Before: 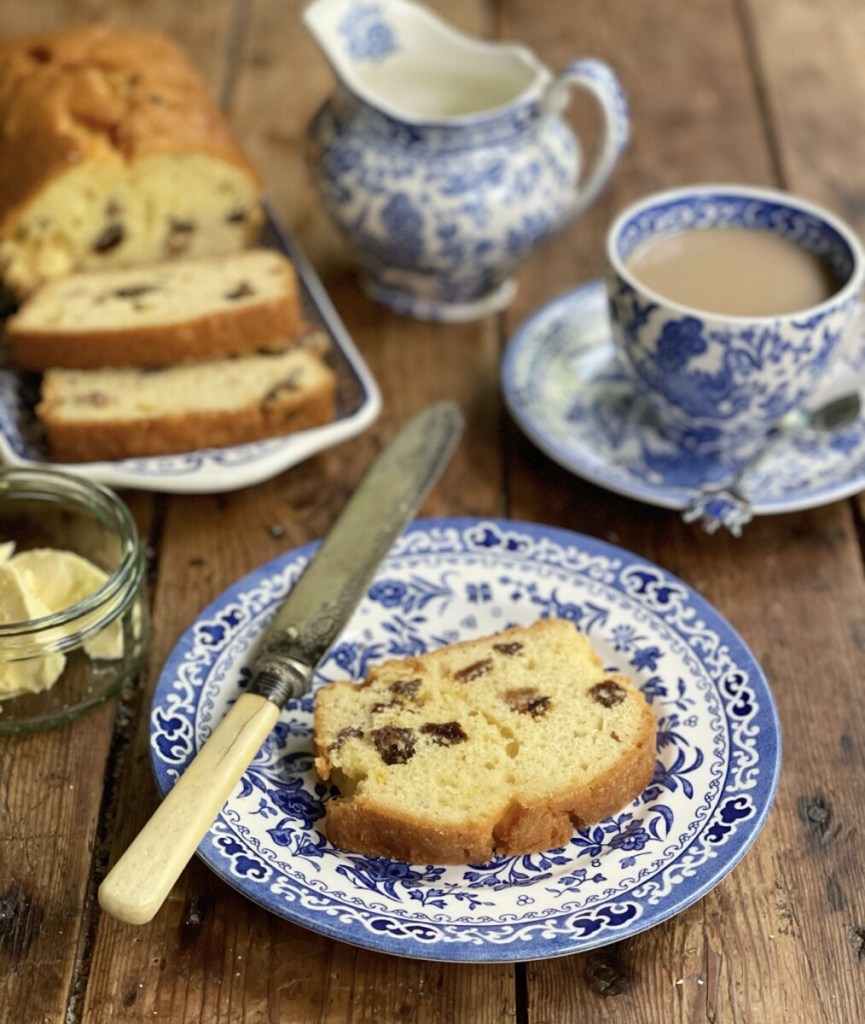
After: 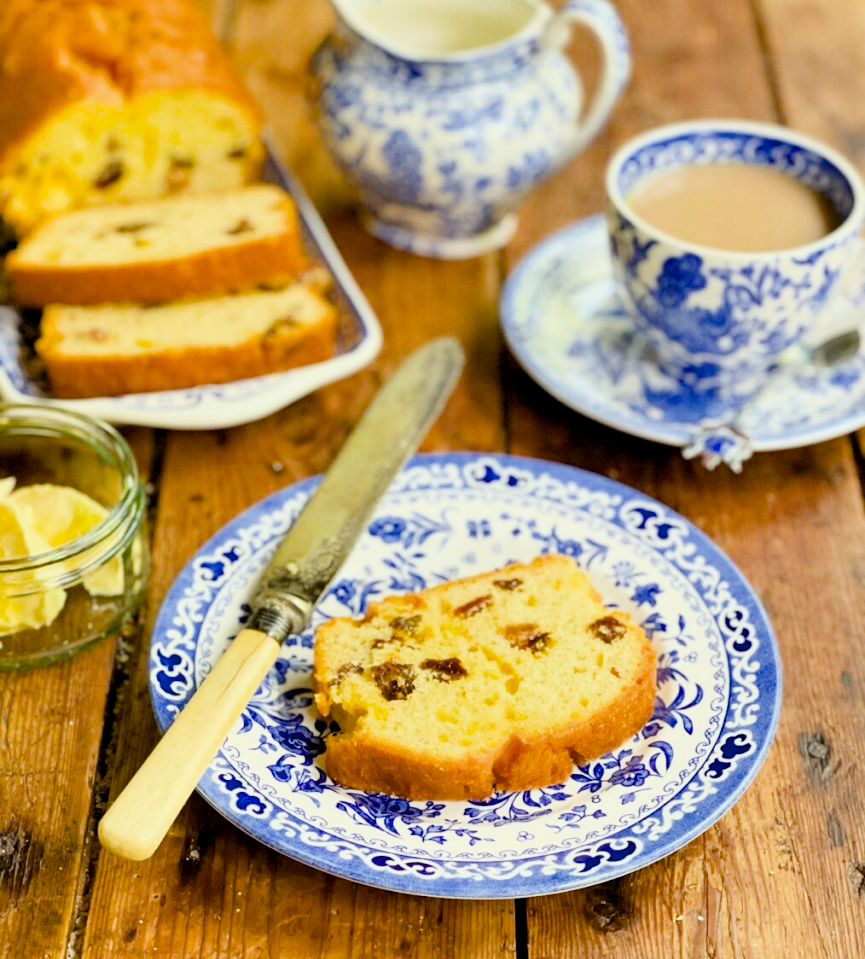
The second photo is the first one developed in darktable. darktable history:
exposure: black level correction 0, exposure 1.709 EV, compensate exposure bias true, compensate highlight preservation false
crop and rotate: top 6.253%
shadows and highlights: radius 131.84, soften with gaussian
color balance rgb: shadows lift › chroma 0.744%, shadows lift › hue 114.43°, power › chroma 0.31%, power › hue 23.82°, highlights gain › luminance 5.814%, highlights gain › chroma 2.551%, highlights gain › hue 93.3°, global offset › luminance -0.875%, linear chroma grading › global chroma 15.653%, perceptual saturation grading › global saturation 15.877%, perceptual brilliance grading › mid-tones 9.149%, perceptual brilliance grading › shadows 14.765%, global vibrance 15.798%, saturation formula JzAzBz (2021)
filmic rgb: black relative exposure -7.22 EV, white relative exposure 5.38 EV, hardness 3.02
